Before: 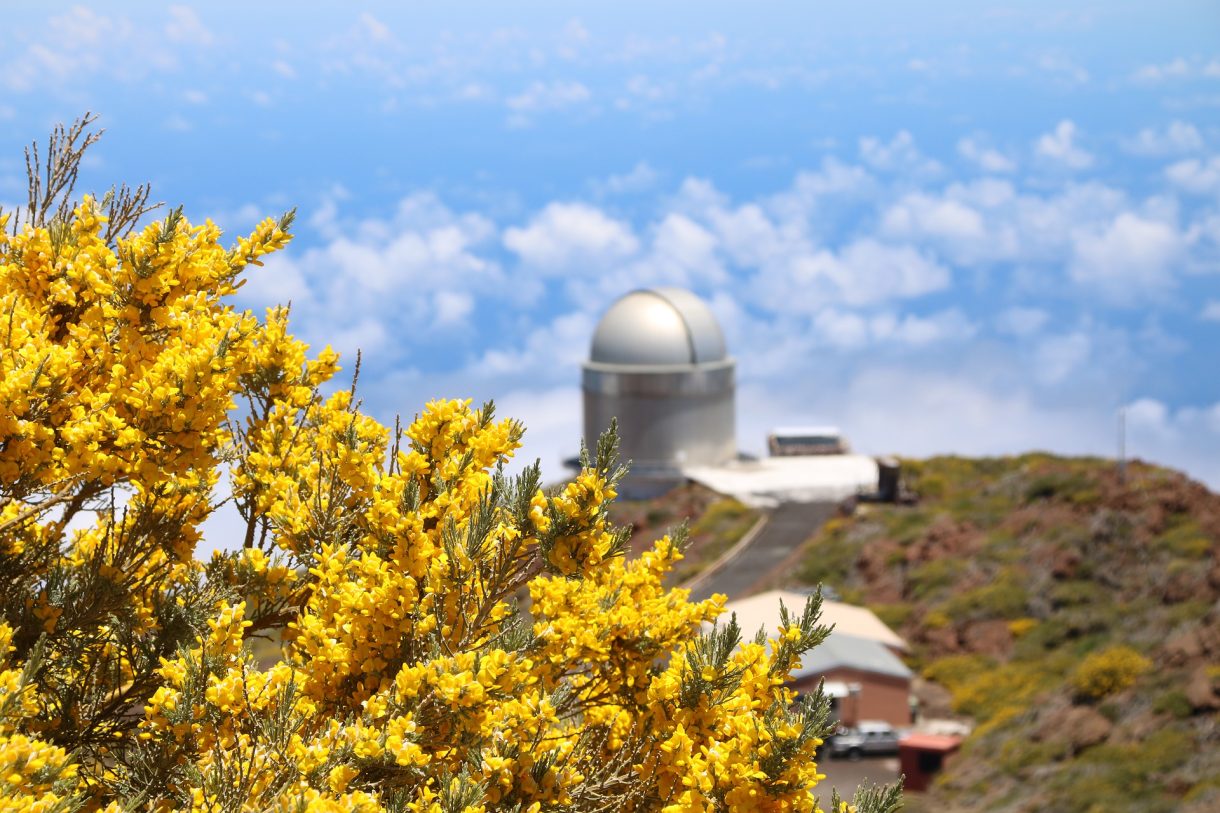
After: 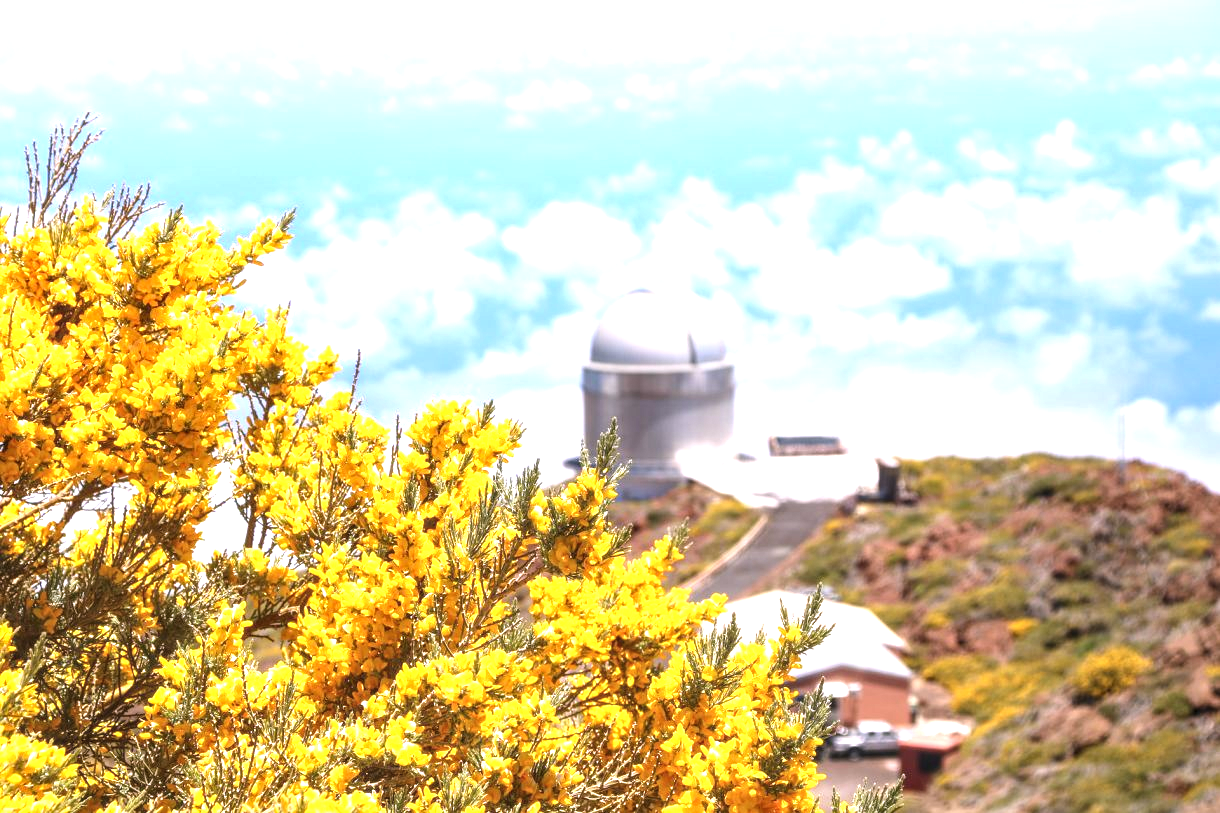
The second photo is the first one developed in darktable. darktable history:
white balance: red 1.05, blue 1.072
exposure: black level correction -0.002, exposure 1.115 EV, compensate highlight preservation false
local contrast: detail 130%
